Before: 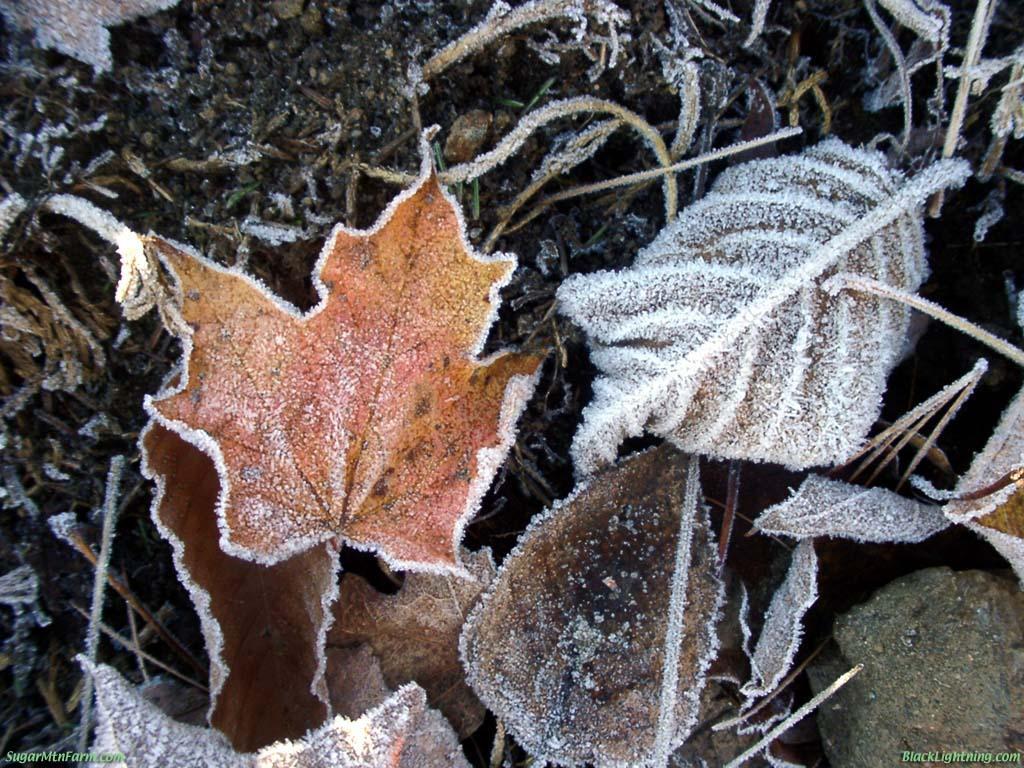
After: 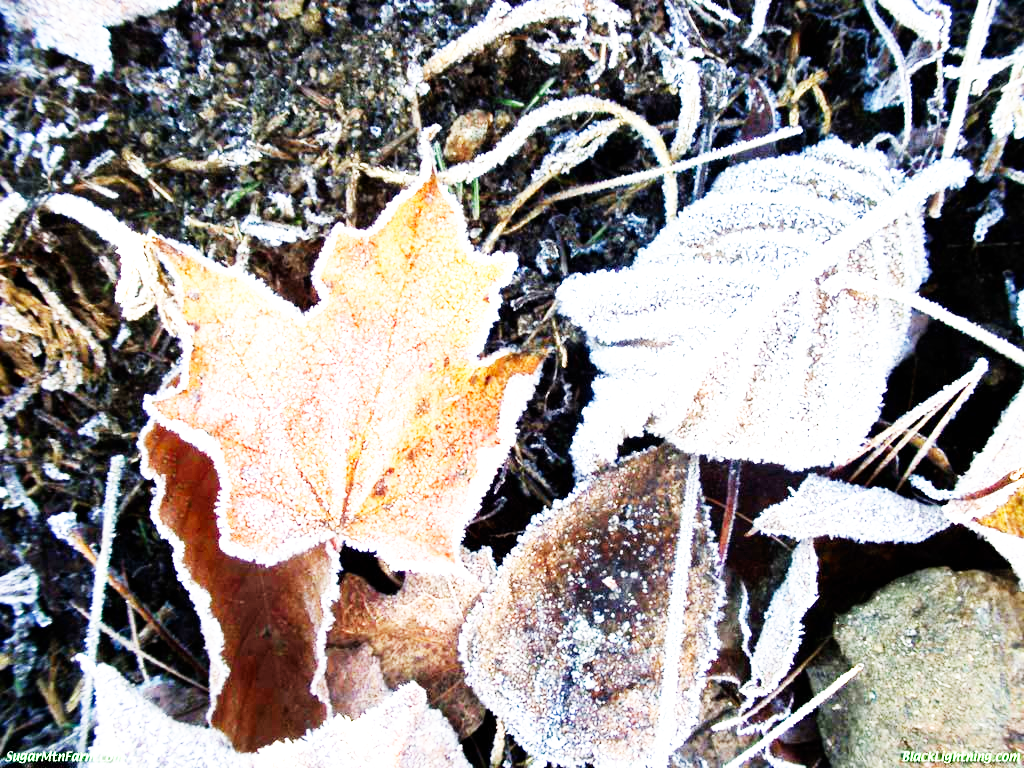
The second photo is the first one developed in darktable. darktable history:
base curve: curves: ch0 [(0, 0) (0.007, 0.004) (0.027, 0.03) (0.046, 0.07) (0.207, 0.54) (0.442, 0.872) (0.673, 0.972) (1, 1)], preserve colors none
exposure: black level correction 0.001, exposure 1.132 EV, compensate exposure bias true, compensate highlight preservation false
